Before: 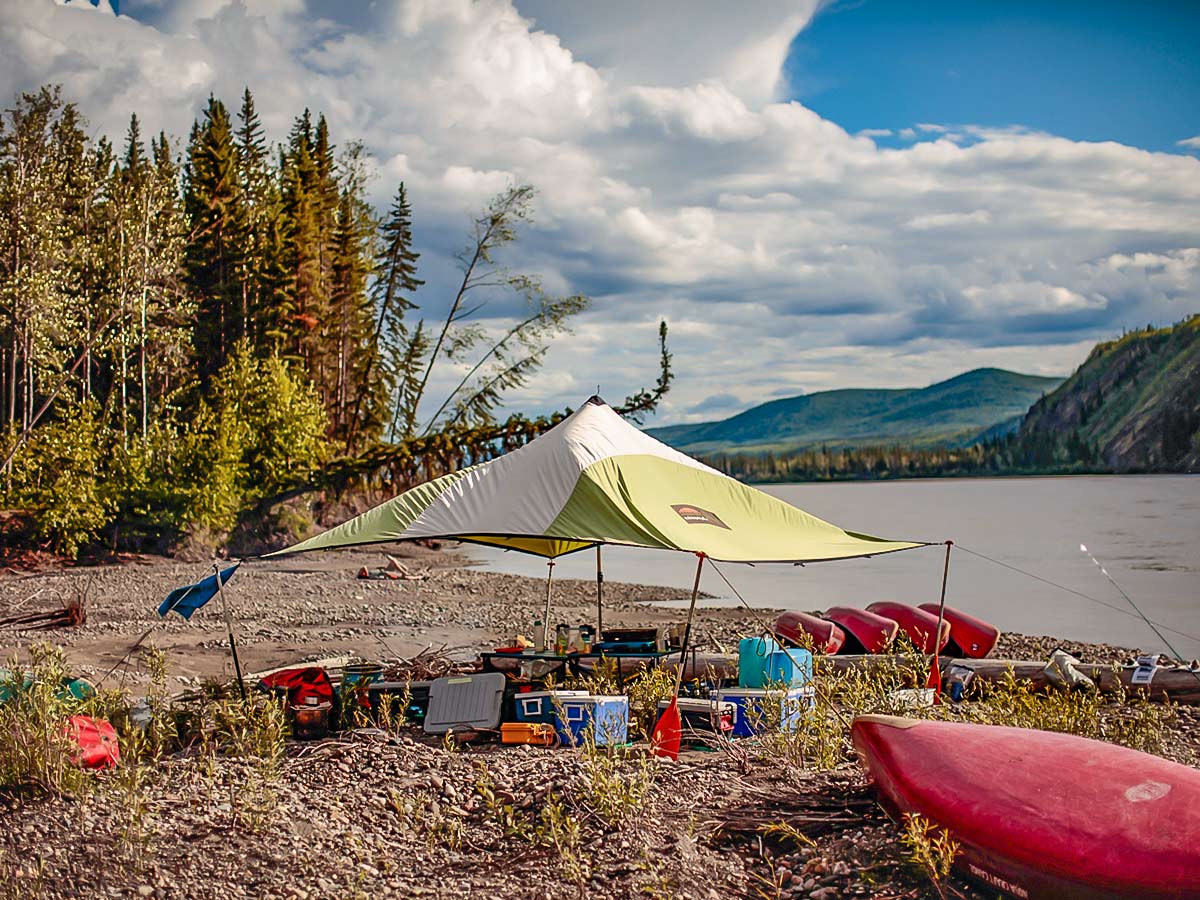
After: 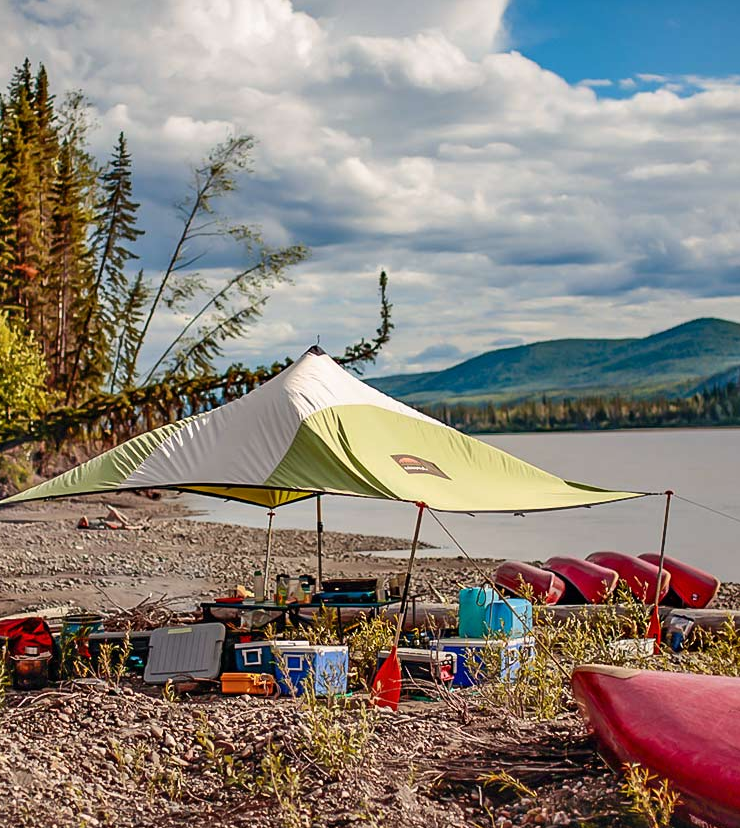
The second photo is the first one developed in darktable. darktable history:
crop and rotate: left 23.402%, top 5.63%, right 14.891%, bottom 2.352%
